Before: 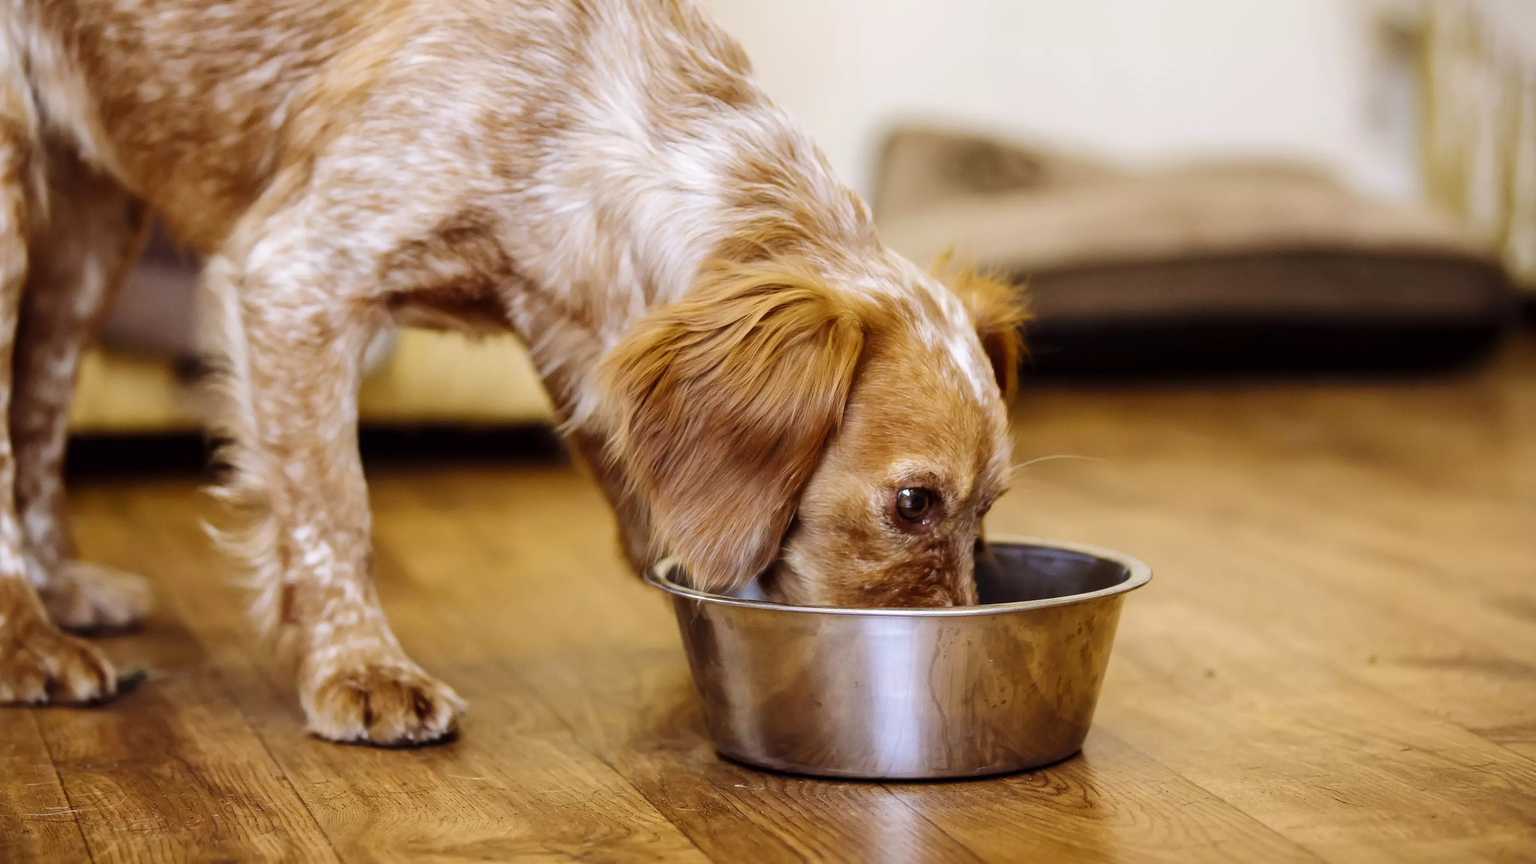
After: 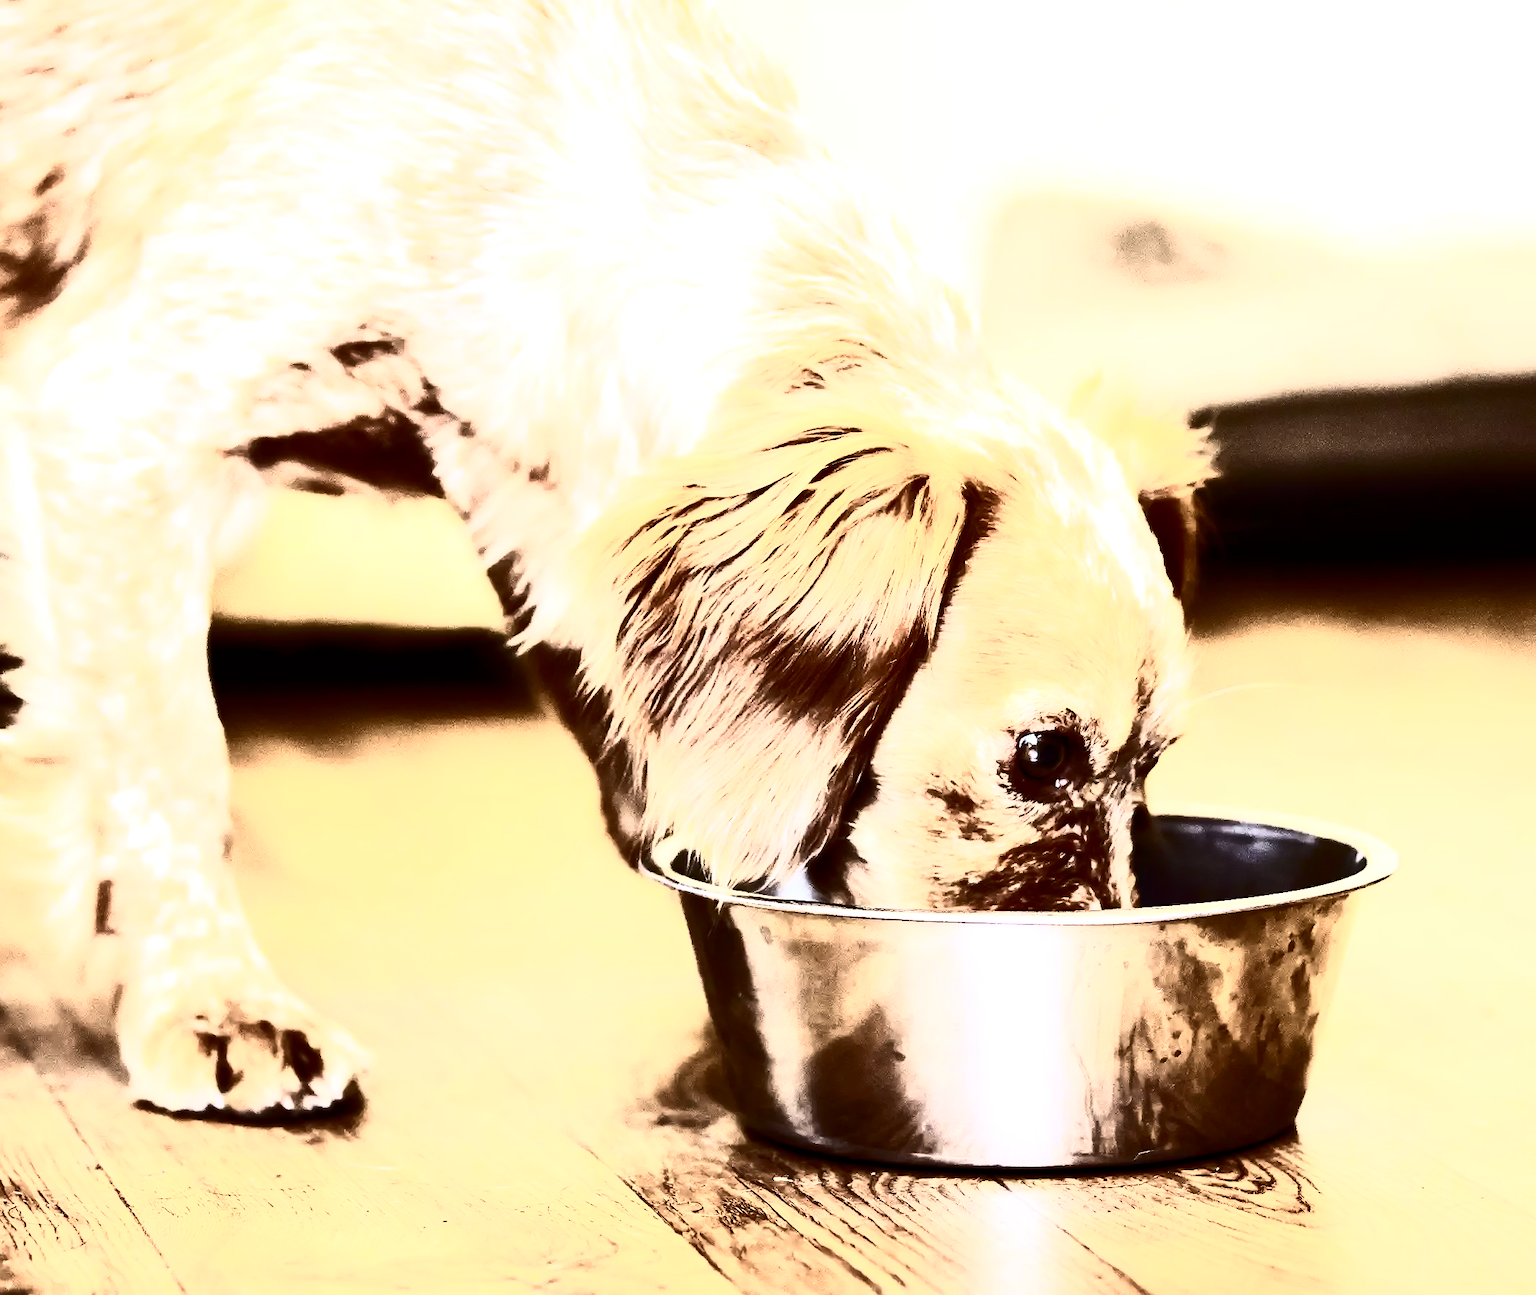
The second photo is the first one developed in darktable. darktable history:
color balance rgb: perceptual saturation grading › highlights -31.88%, perceptual saturation grading › mid-tones 5.8%, perceptual saturation grading › shadows 18.12%, perceptual brilliance grading › highlights 3.62%, perceptual brilliance grading › mid-tones -18.12%, perceptual brilliance grading › shadows -41.3%
crop and rotate: left 14.292%, right 19.041%
contrast brightness saturation: contrast 0.93, brightness 0.2
exposure: black level correction 0.001, exposure 1.398 EV, compensate exposure bias true, compensate highlight preservation false
